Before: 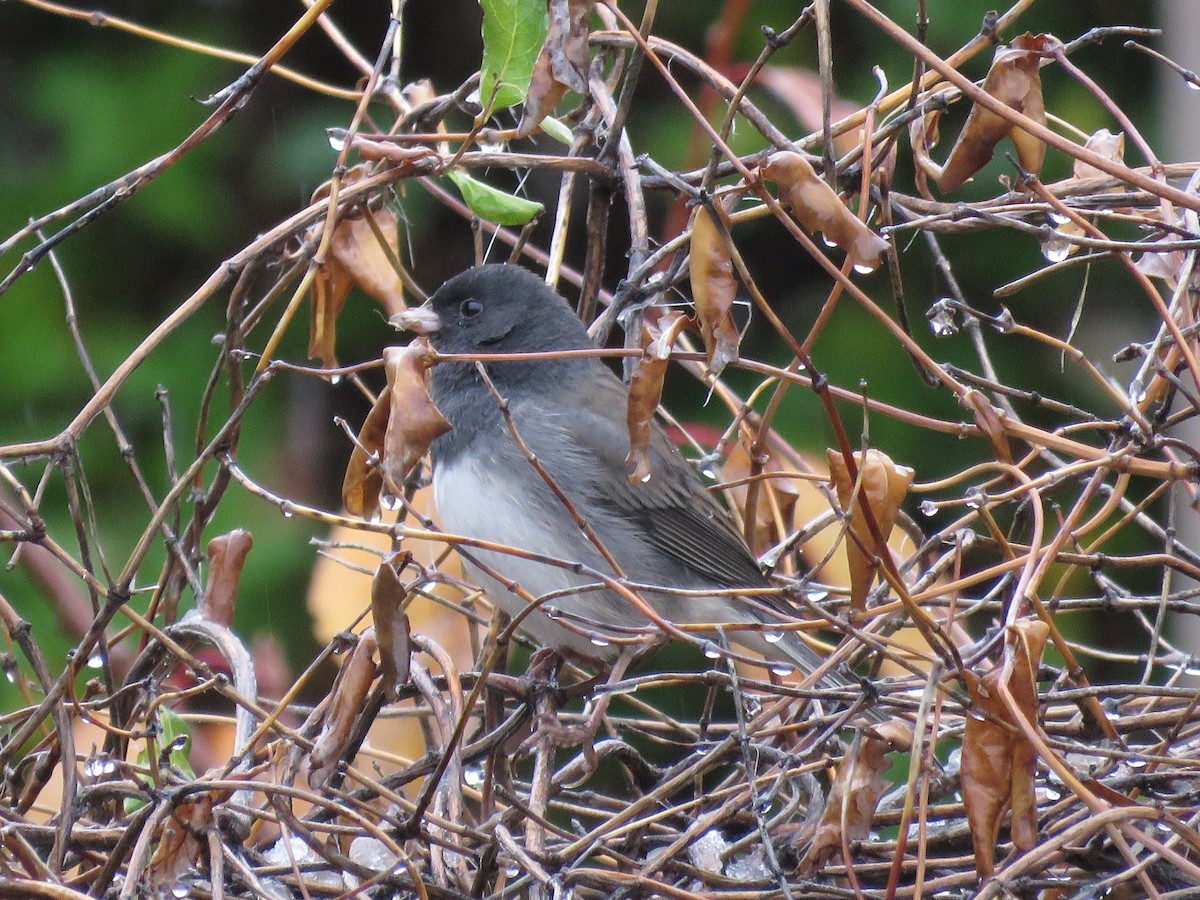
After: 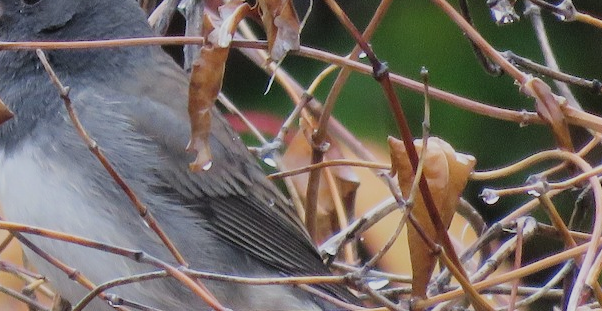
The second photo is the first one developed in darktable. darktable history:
filmic rgb: black relative exposure -16 EV, white relative exposure 4.97 EV, hardness 6.25
crop: left 36.607%, top 34.735%, right 13.146%, bottom 30.611%
